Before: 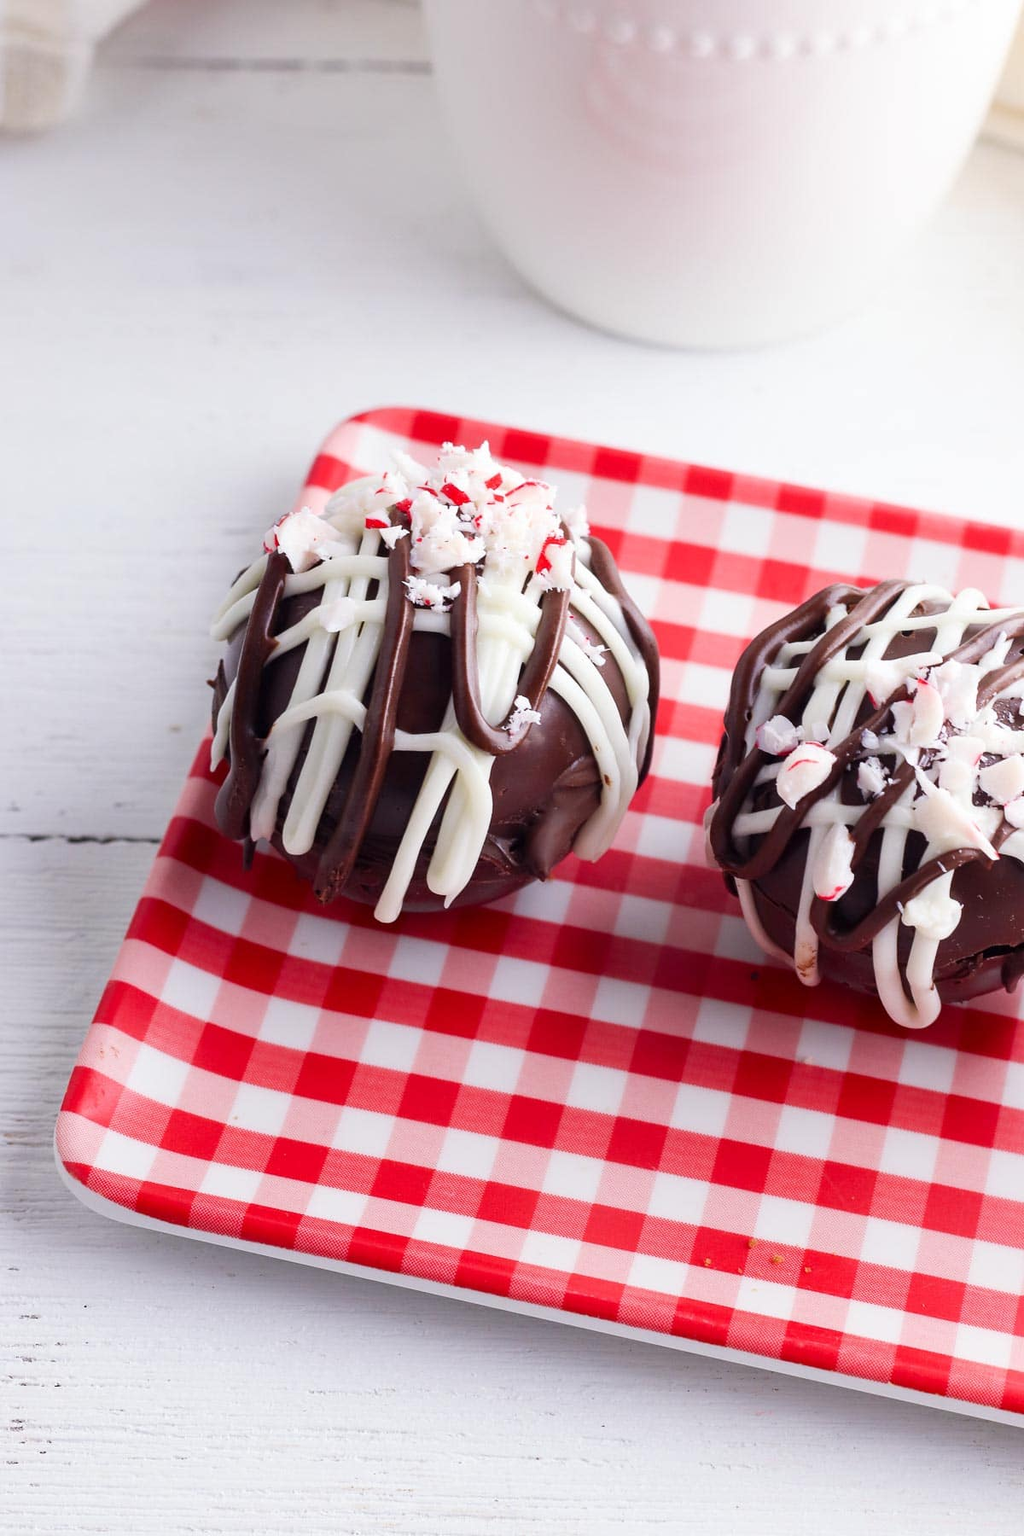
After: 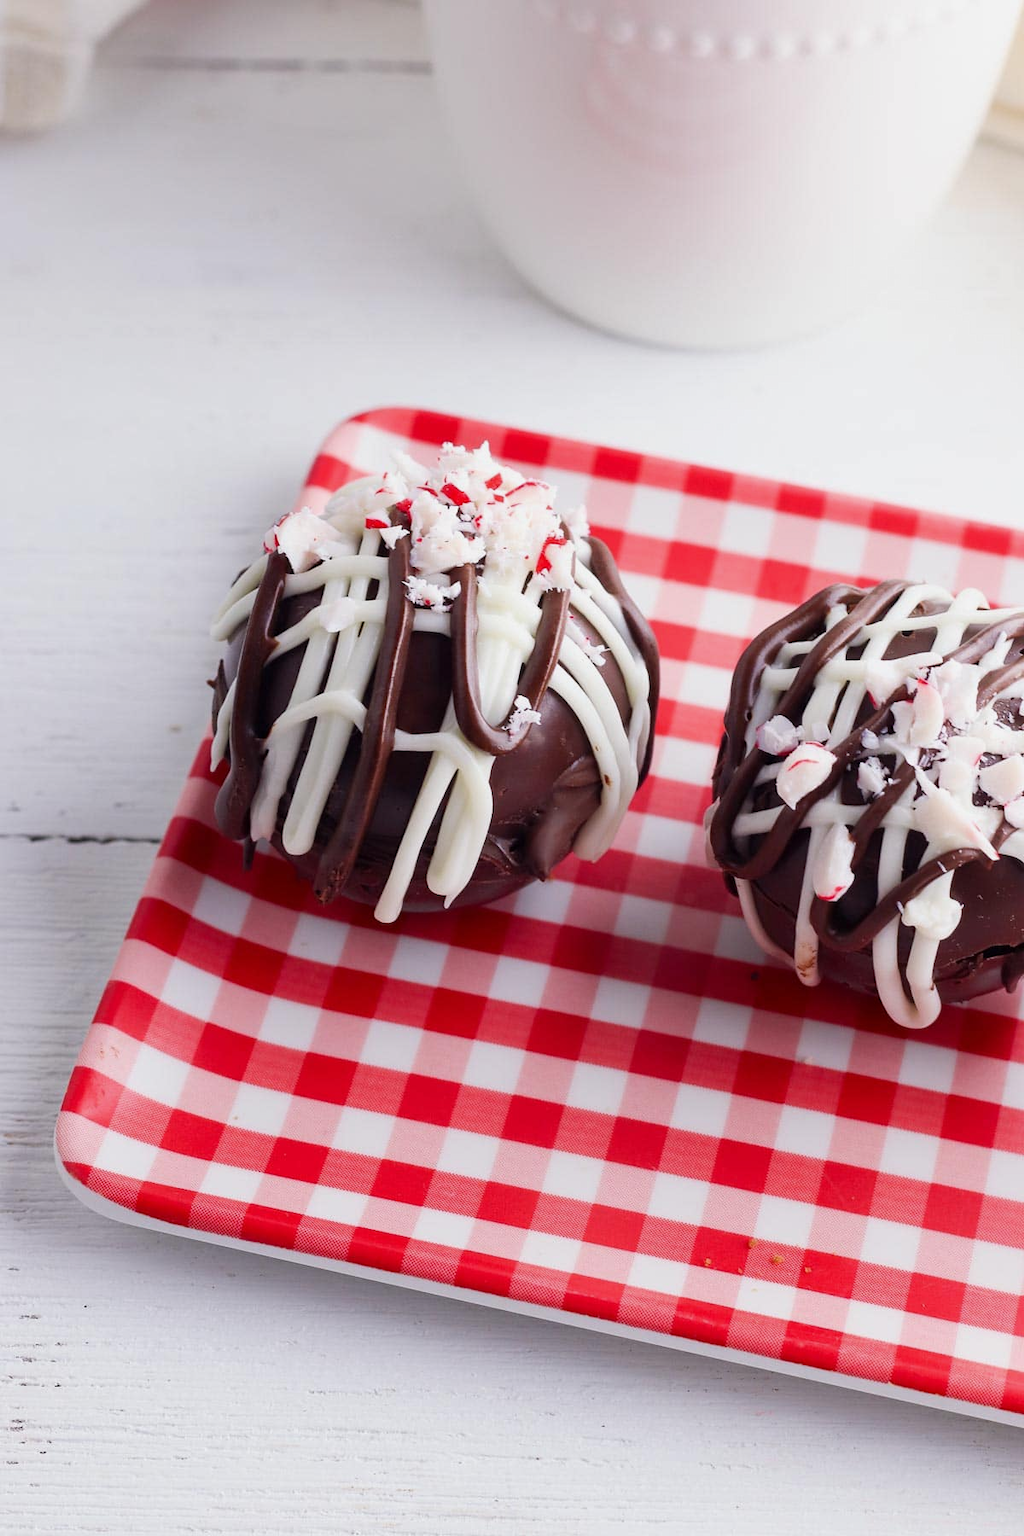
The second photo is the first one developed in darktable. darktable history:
exposure: exposure -0.157 EV, compensate highlight preservation false
base curve: curves: ch0 [(0, 0) (0.297, 0.298) (1, 1)], preserve colors none
